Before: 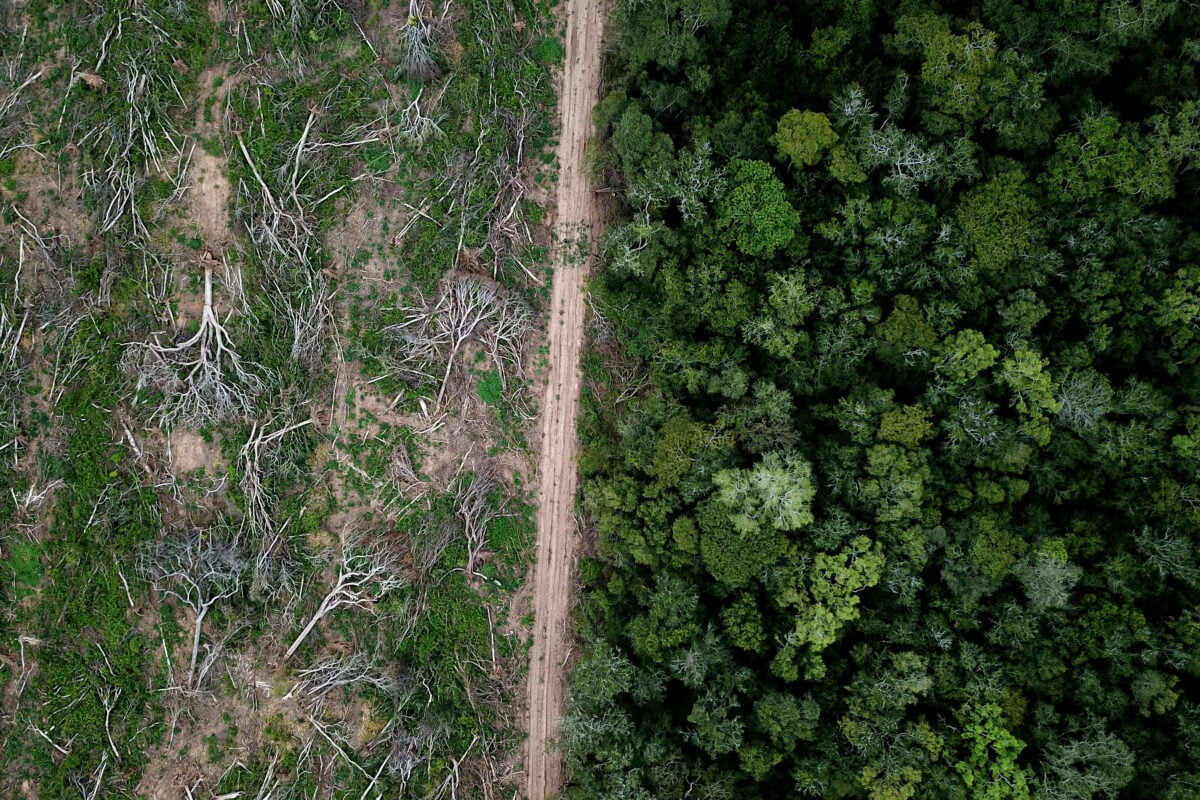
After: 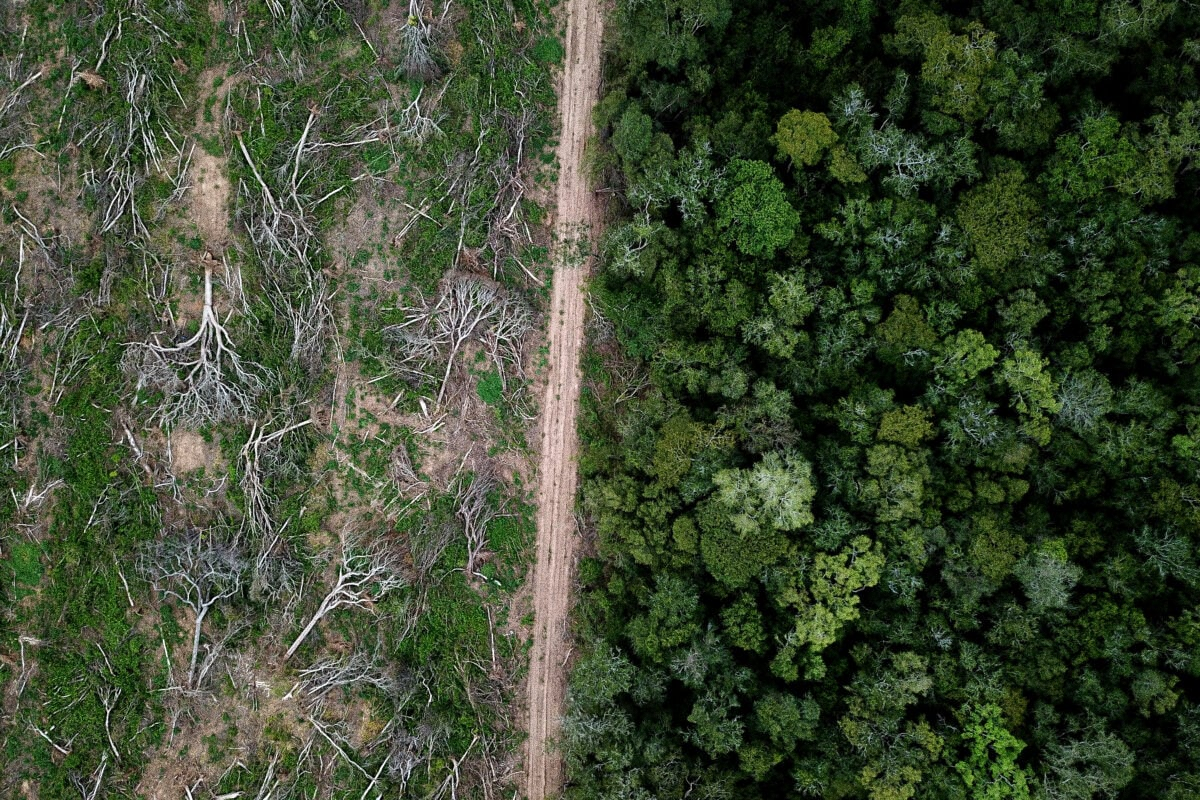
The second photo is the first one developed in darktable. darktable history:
grain: coarseness 0.09 ISO, strength 40%
shadows and highlights: shadows 0, highlights 40
